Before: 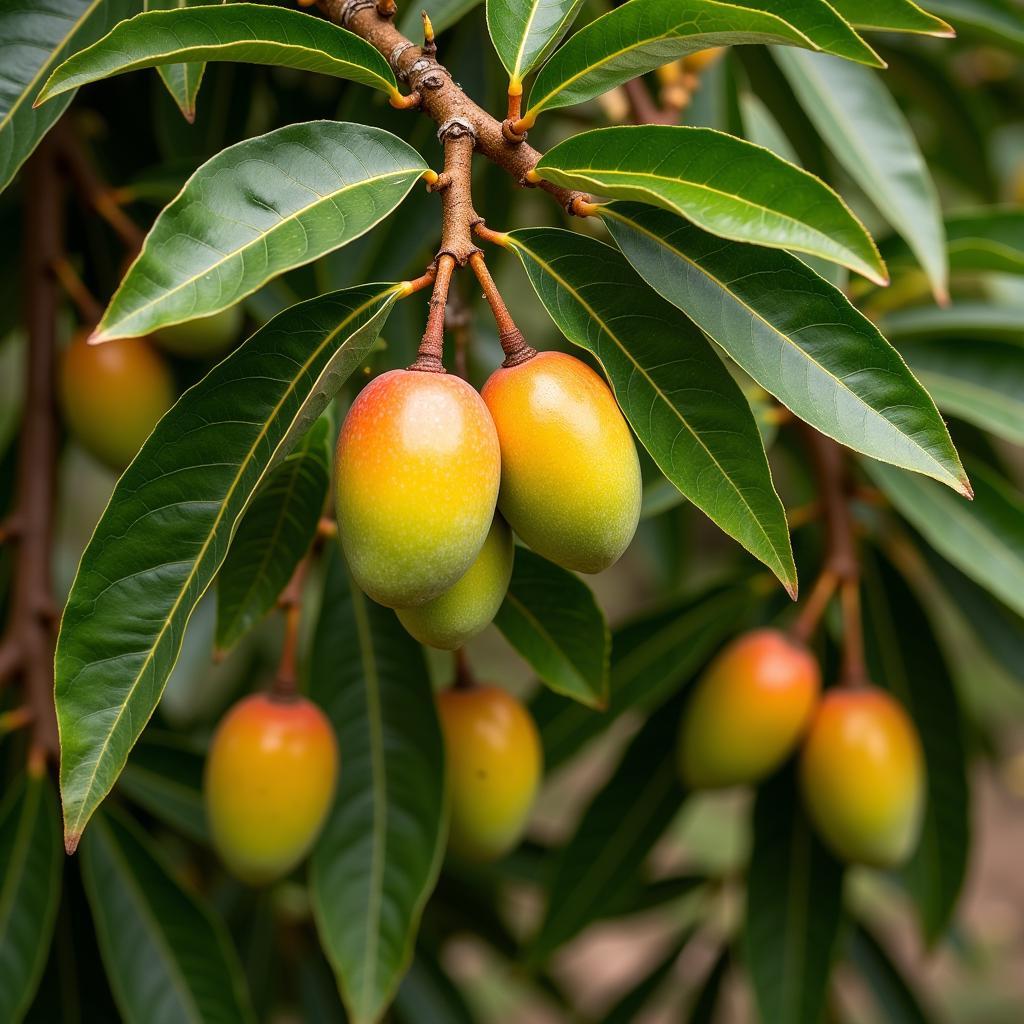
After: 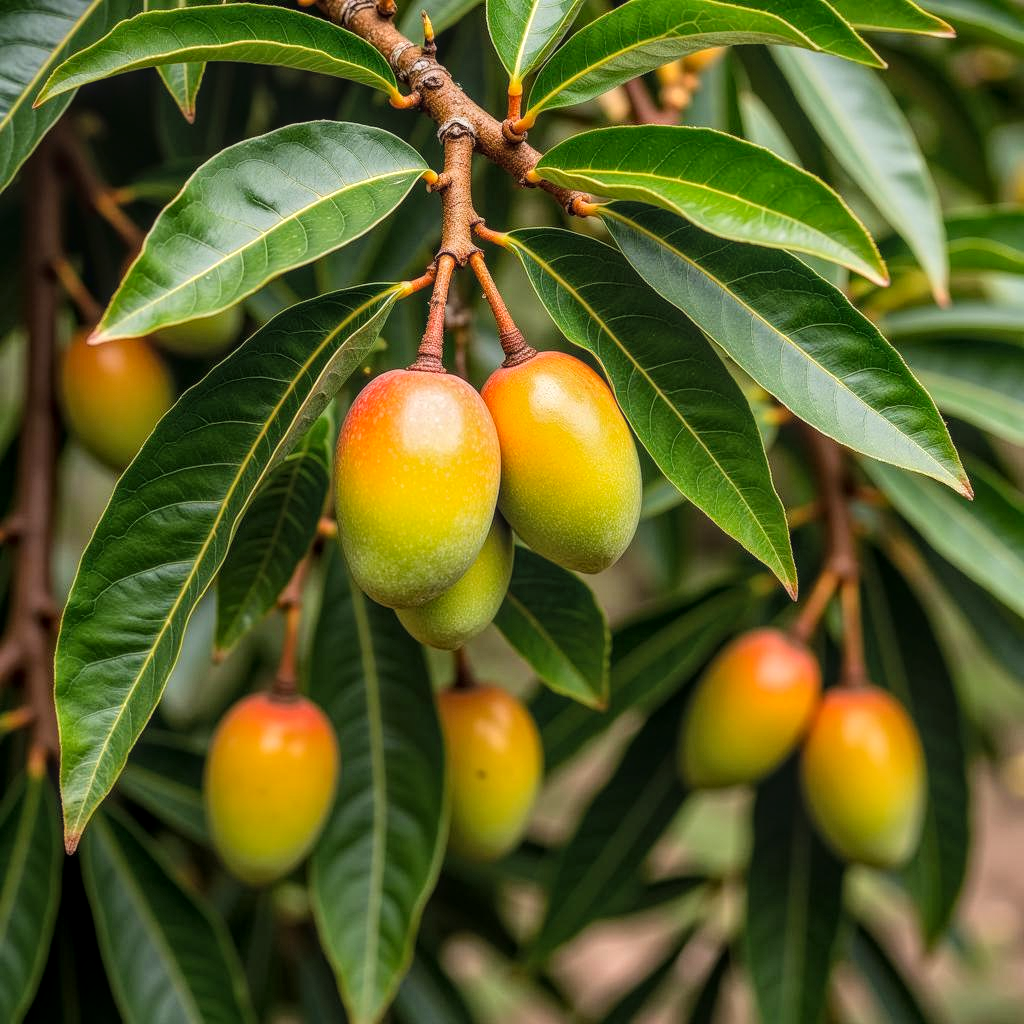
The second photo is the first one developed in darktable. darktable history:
local contrast: highlights 74%, shadows 55%, detail 176%, midtone range 0.209
tone curve: curves: ch0 [(0, 0.01) (0.052, 0.045) (0.136, 0.133) (0.29, 0.332) (0.453, 0.531) (0.676, 0.751) (0.89, 0.919) (1, 1)]; ch1 [(0, 0) (0.094, 0.081) (0.285, 0.299) (0.385, 0.403) (0.447, 0.429) (0.495, 0.496) (0.544, 0.552) (0.589, 0.612) (0.722, 0.728) (1, 1)]; ch2 [(0, 0) (0.257, 0.217) (0.43, 0.421) (0.498, 0.507) (0.531, 0.544) (0.56, 0.579) (0.625, 0.642) (1, 1)], color space Lab, linked channels, preserve colors none
